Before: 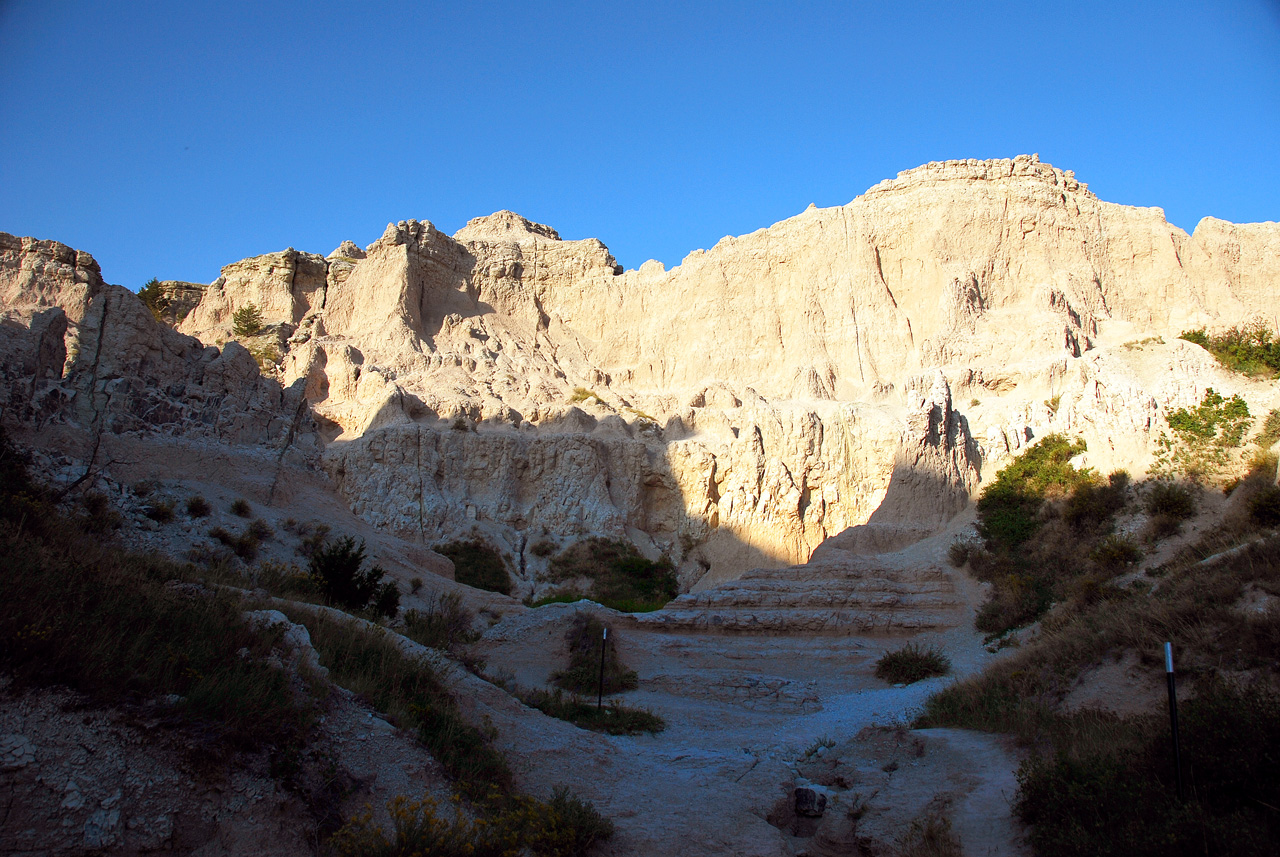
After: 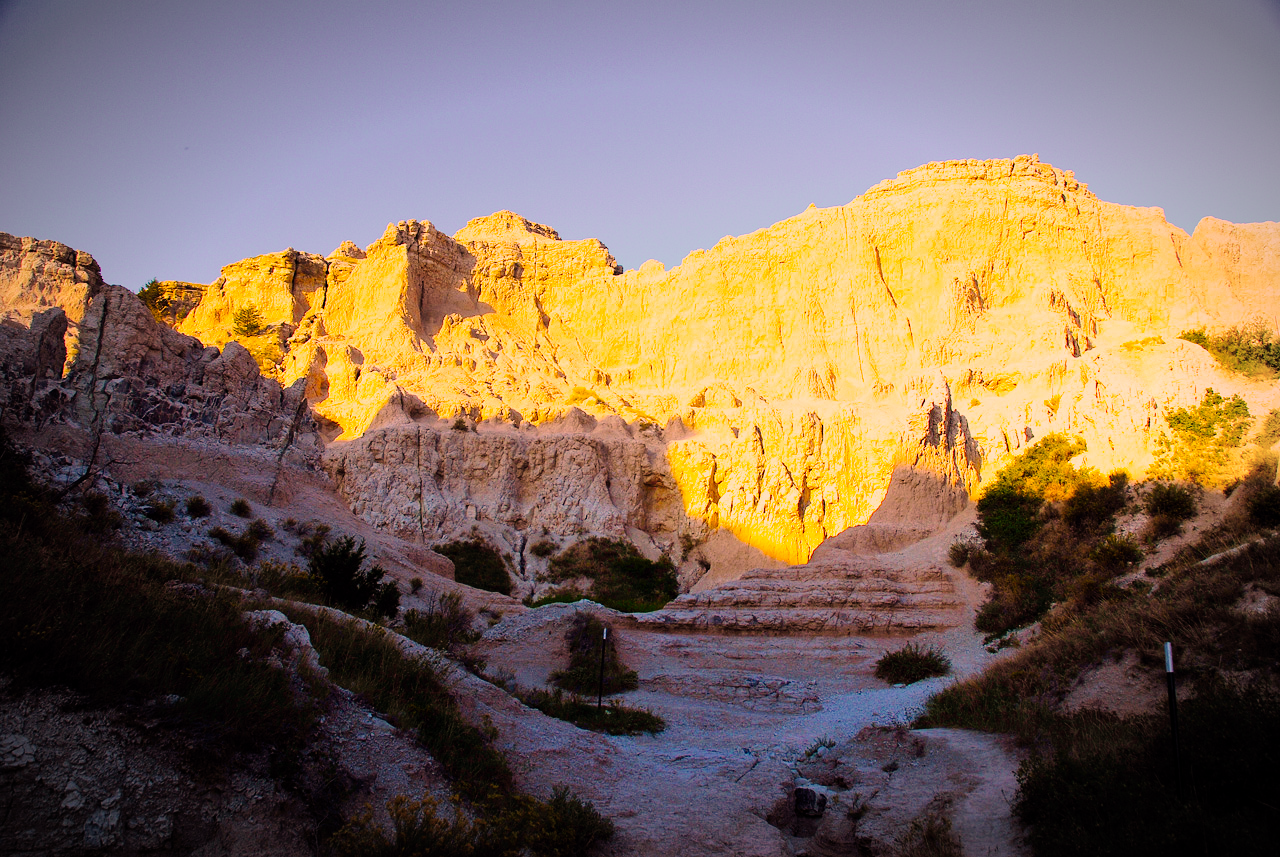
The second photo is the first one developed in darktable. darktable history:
color balance rgb: linear chroma grading › highlights 98.95%, linear chroma grading › global chroma 23.92%, perceptual saturation grading › global saturation 30.857%, perceptual brilliance grading › mid-tones 10.807%, perceptual brilliance grading › shadows 15.229%
tone curve: curves: ch0 [(0, 0) (0.11, 0.061) (0.256, 0.259) (0.398, 0.494) (0.498, 0.611) (0.65, 0.757) (0.835, 0.883) (1, 0.961)]; ch1 [(0, 0) (0.346, 0.307) (0.408, 0.369) (0.453, 0.457) (0.482, 0.479) (0.502, 0.498) (0.521, 0.51) (0.553, 0.554) (0.618, 0.65) (0.693, 0.727) (1, 1)]; ch2 [(0, 0) (0.366, 0.337) (0.434, 0.46) (0.485, 0.494) (0.5, 0.494) (0.511, 0.508) (0.537, 0.55) (0.579, 0.599) (0.621, 0.693) (1, 1)], preserve colors none
vignetting: automatic ratio true, unbound false
color correction: highlights a* 39.59, highlights b* 39.75, saturation 0.689
